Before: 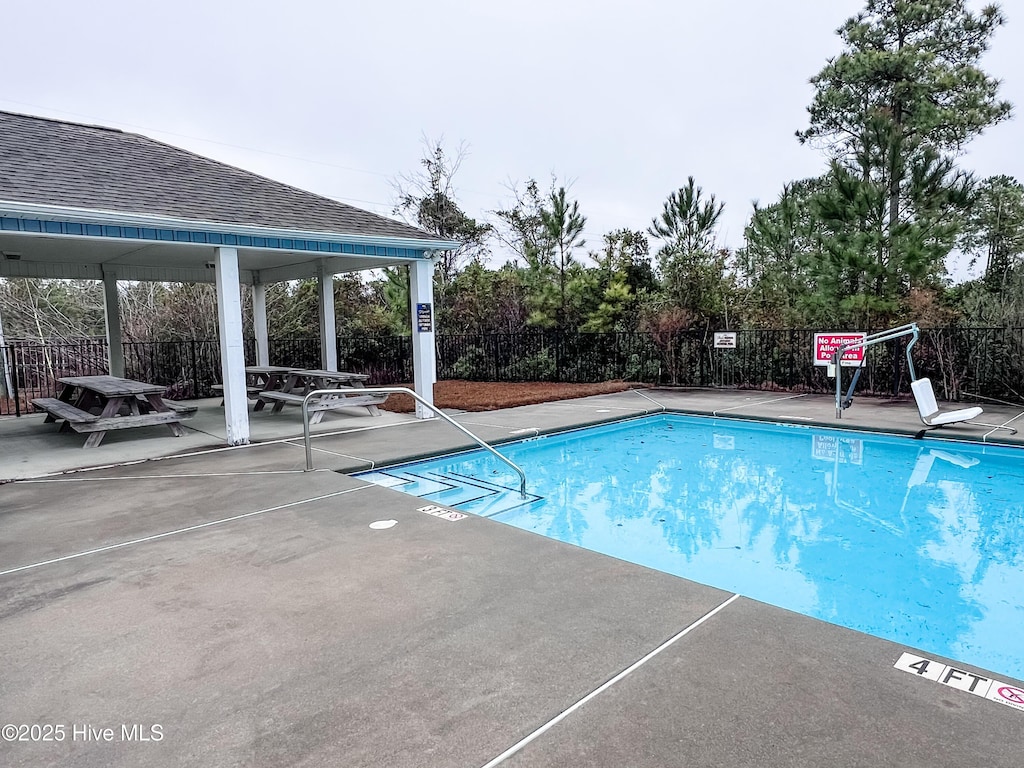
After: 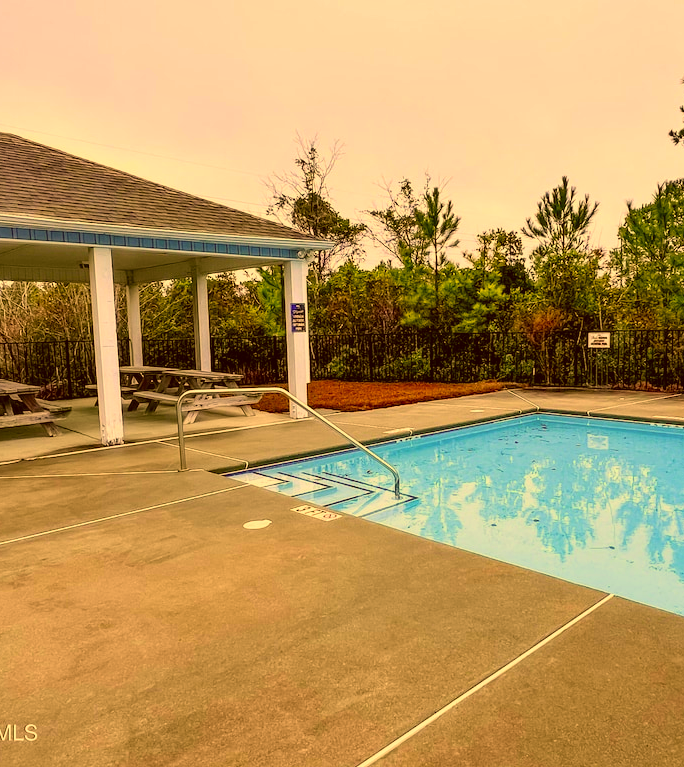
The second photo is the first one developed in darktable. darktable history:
crop and rotate: left 12.332%, right 20.79%
shadows and highlights: shadows 53.24, soften with gaussian
color correction: highlights a* 11.05, highlights b* 30.46, shadows a* 2.63, shadows b* 16.78, saturation 1.75
